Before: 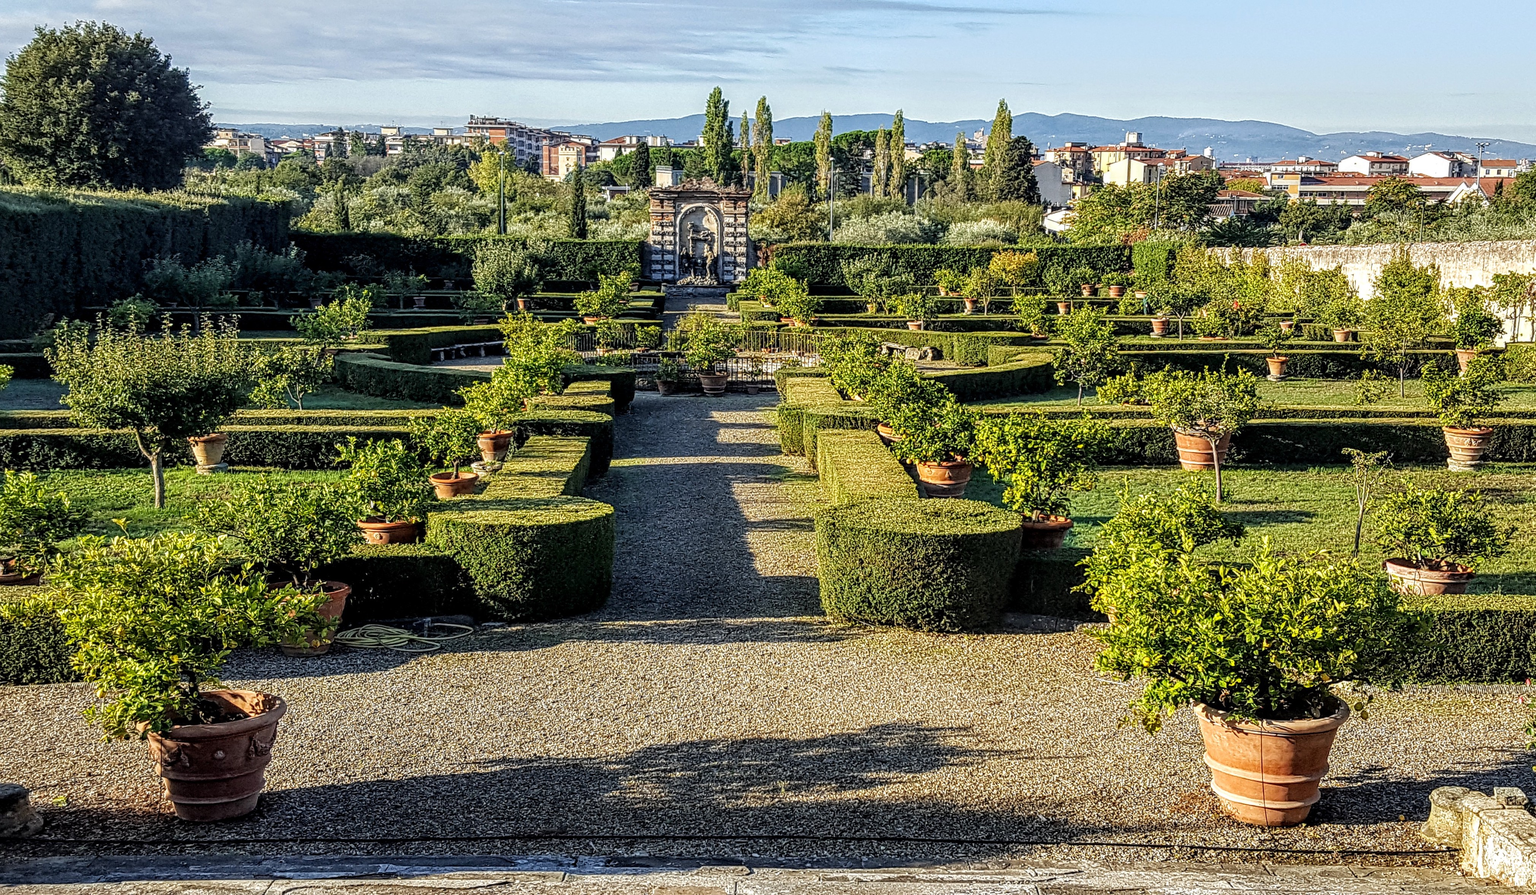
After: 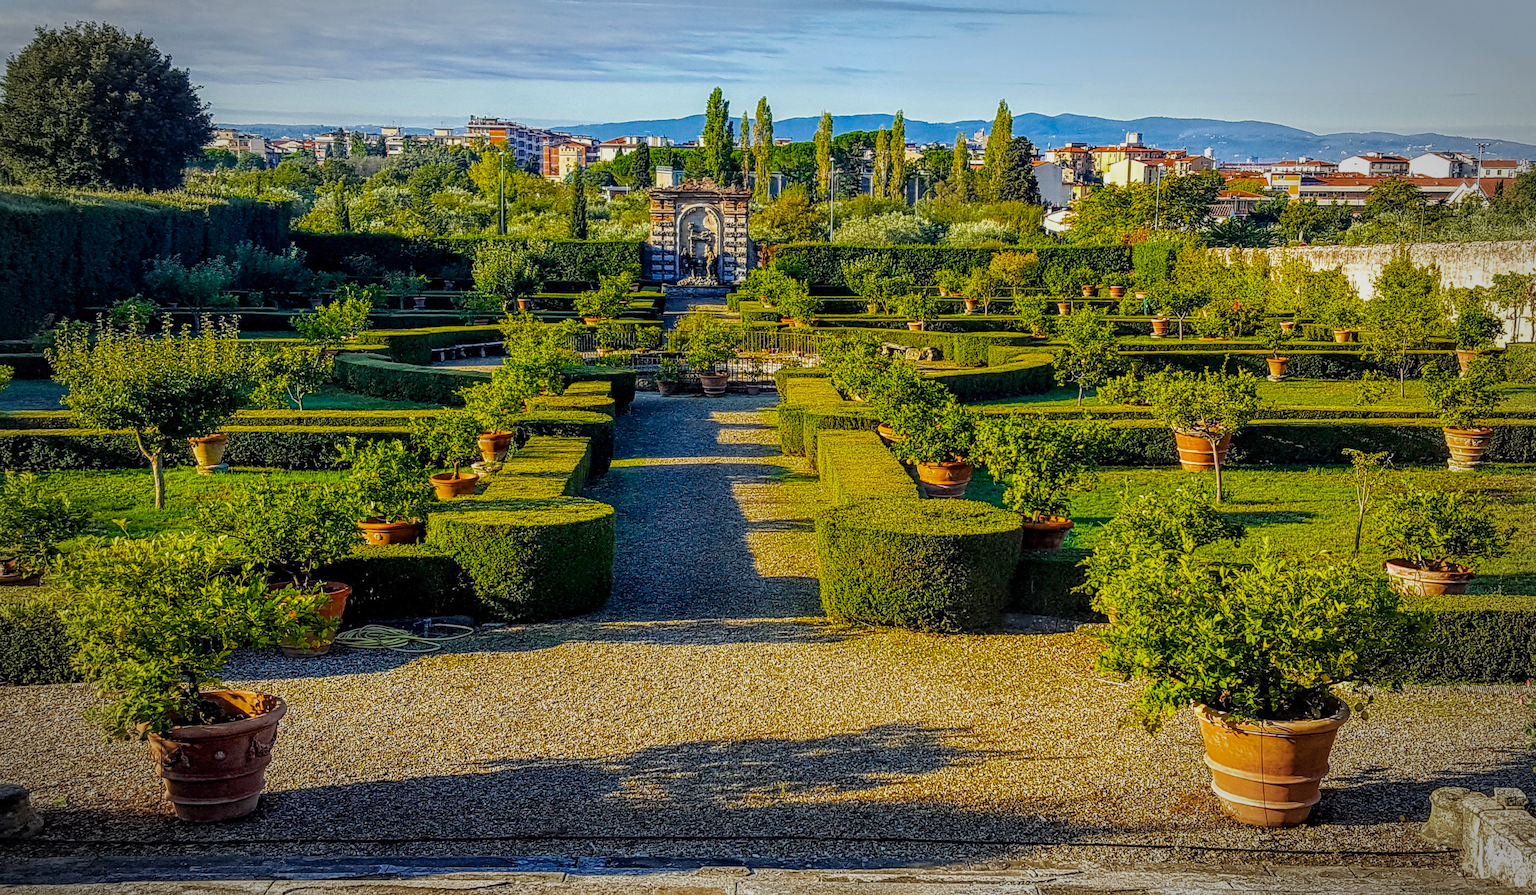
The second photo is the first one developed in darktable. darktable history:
vignetting: automatic ratio true
color balance rgb: linear chroma grading › global chroma 49.854%, perceptual saturation grading › global saturation 19.628%, global vibrance -7.451%, contrast -12.387%, saturation formula JzAzBz (2021)
